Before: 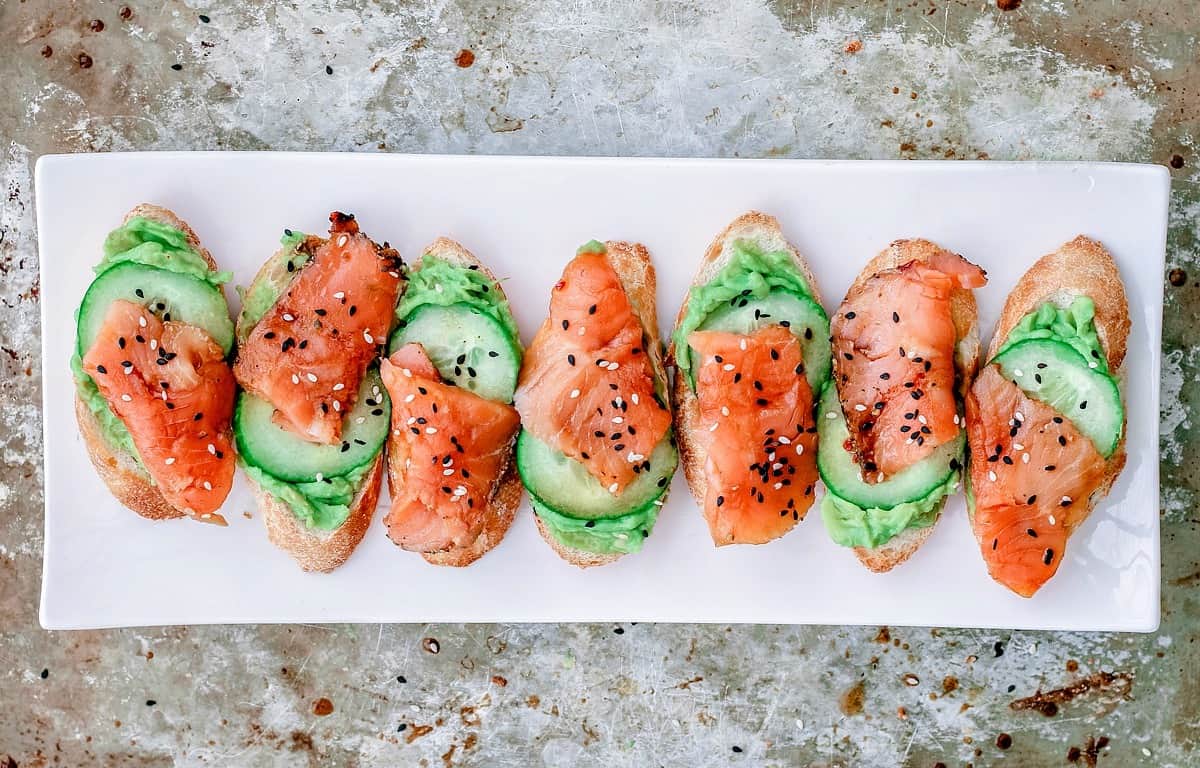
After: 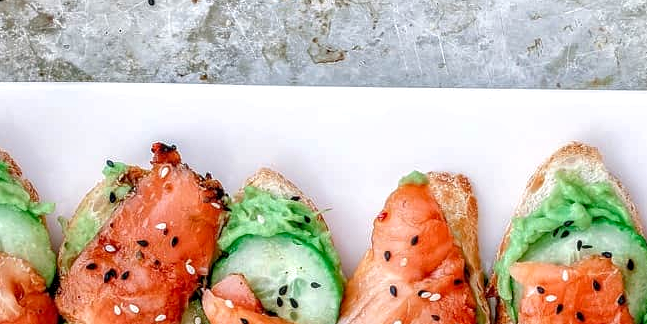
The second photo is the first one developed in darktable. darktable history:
local contrast: on, module defaults
crop: left 14.876%, top 9.02%, right 31.16%, bottom 48.75%
tone equalizer: -8 EV 0.216 EV, -7 EV 0.437 EV, -6 EV 0.425 EV, -5 EV 0.264 EV, -3 EV -0.284 EV, -2 EV -0.387 EV, -1 EV -0.415 EV, +0 EV -0.258 EV, edges refinement/feathering 500, mask exposure compensation -1.57 EV, preserve details no
exposure: black level correction 0.001, exposure 0.499 EV, compensate exposure bias true, compensate highlight preservation false
